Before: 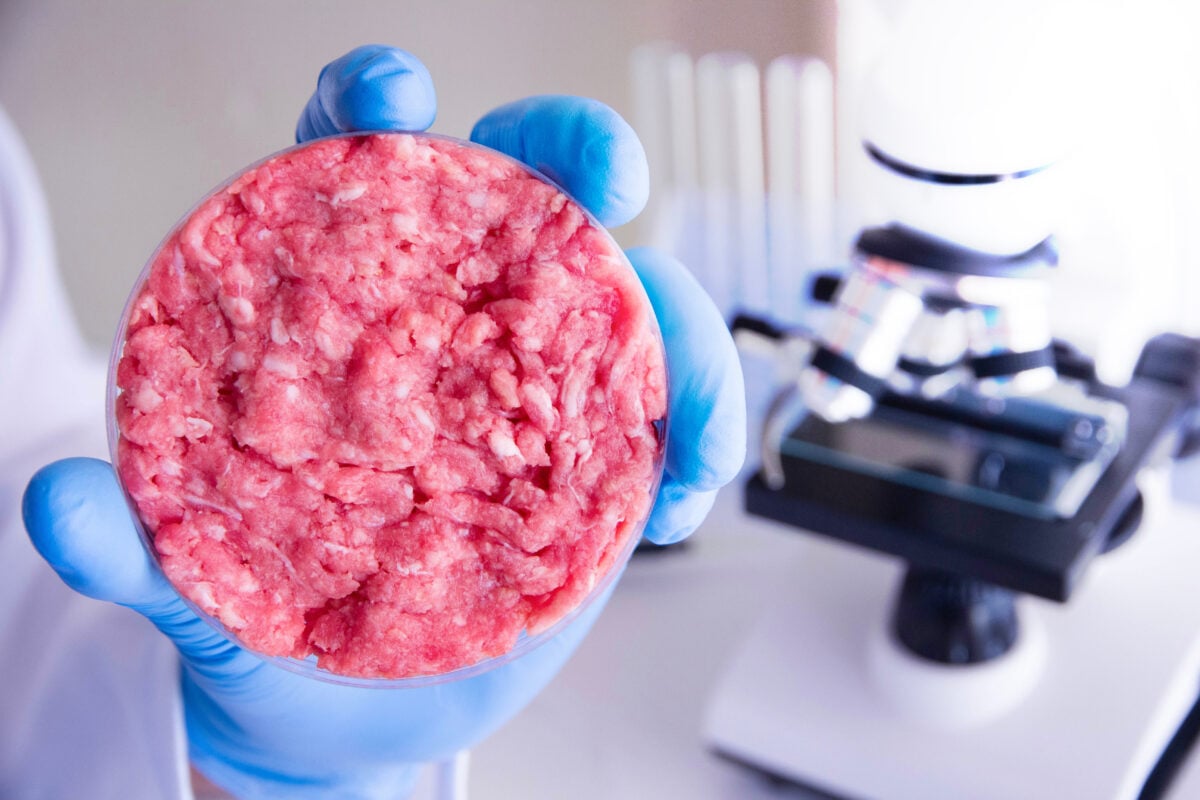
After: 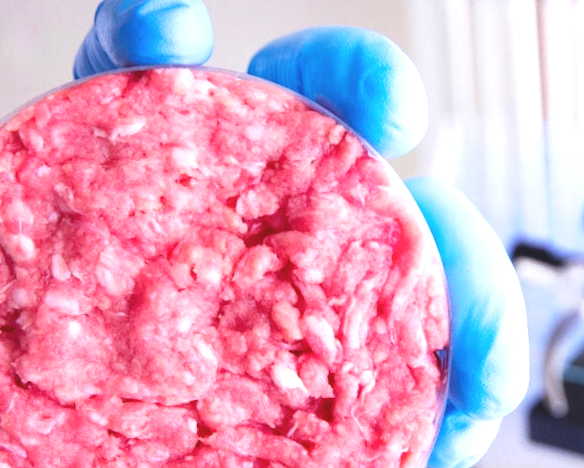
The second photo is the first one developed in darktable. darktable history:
exposure: black level correction -0.005, exposure 0.622 EV, compensate highlight preservation false
crop: left 17.835%, top 7.675%, right 32.881%, bottom 32.213%
rotate and perspective: rotation -1°, crop left 0.011, crop right 0.989, crop top 0.025, crop bottom 0.975
